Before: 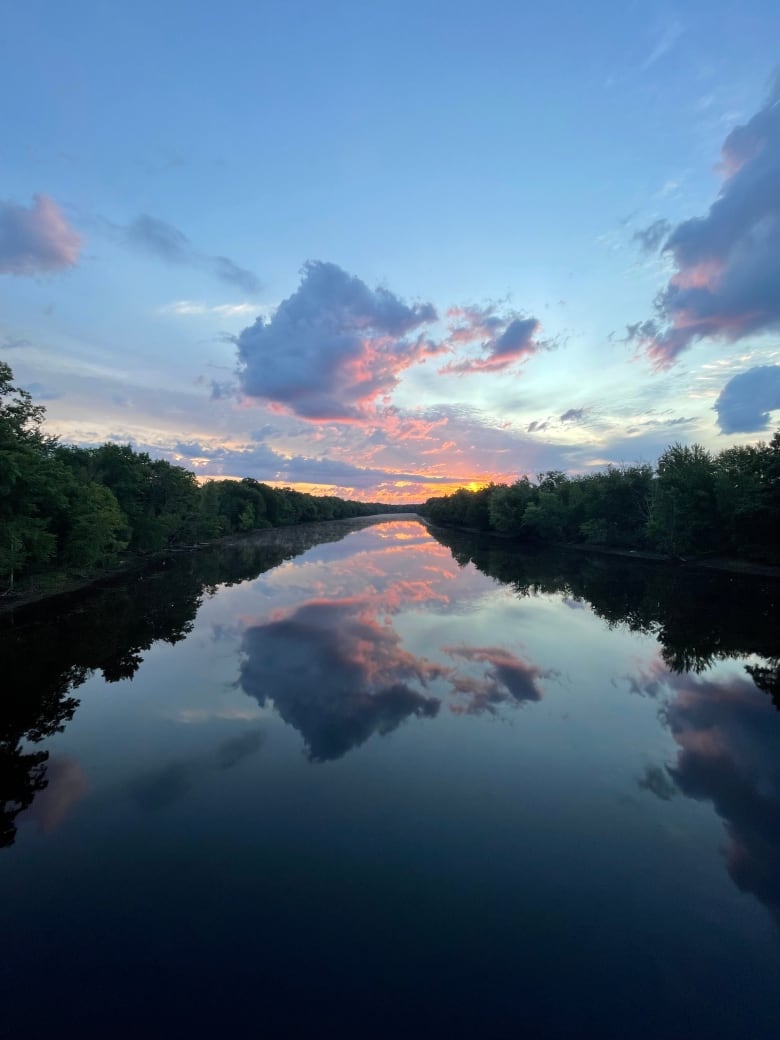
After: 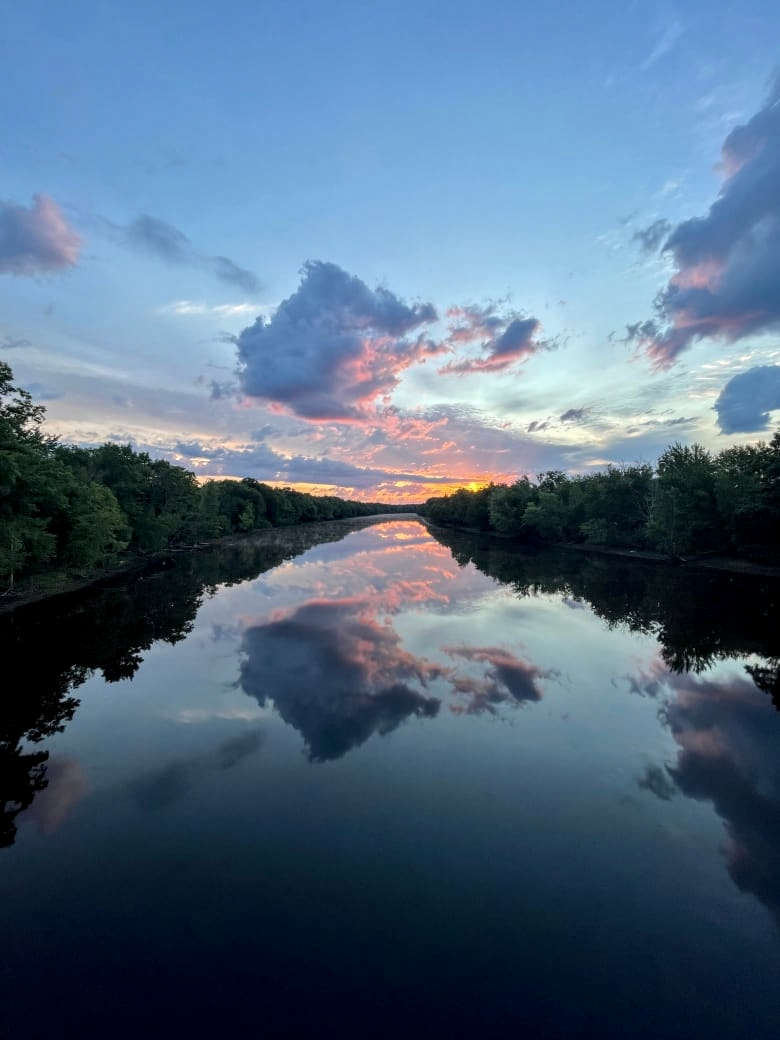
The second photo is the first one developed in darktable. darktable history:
local contrast: detail 142%
tone equalizer: -8 EV -0.001 EV, -7 EV 0.003 EV, -6 EV -0.02 EV, -5 EV 0.011 EV, -4 EV -0.024 EV, -3 EV 0.034 EV, -2 EV -0.045 EV, -1 EV -0.302 EV, +0 EV -0.56 EV, smoothing diameter 2.08%, edges refinement/feathering 19.84, mask exposure compensation -1.57 EV, filter diffusion 5
